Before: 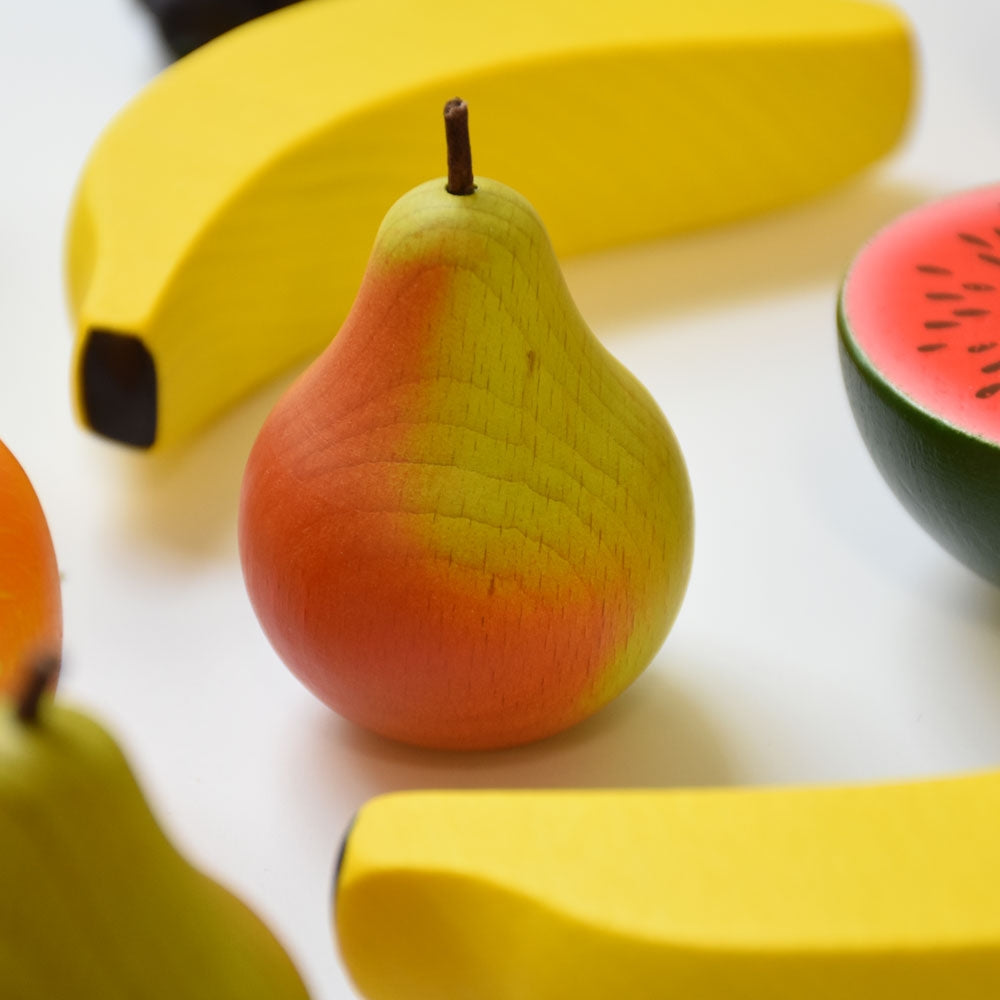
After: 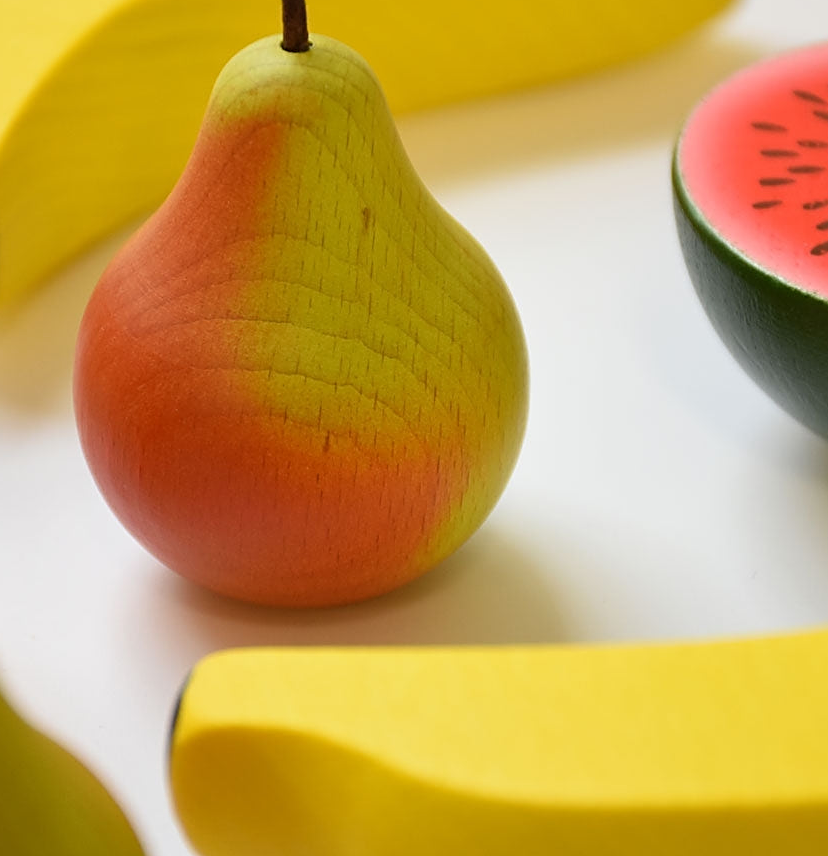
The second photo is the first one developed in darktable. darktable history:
crop: left 16.503%, top 14.324%
sharpen: on, module defaults
